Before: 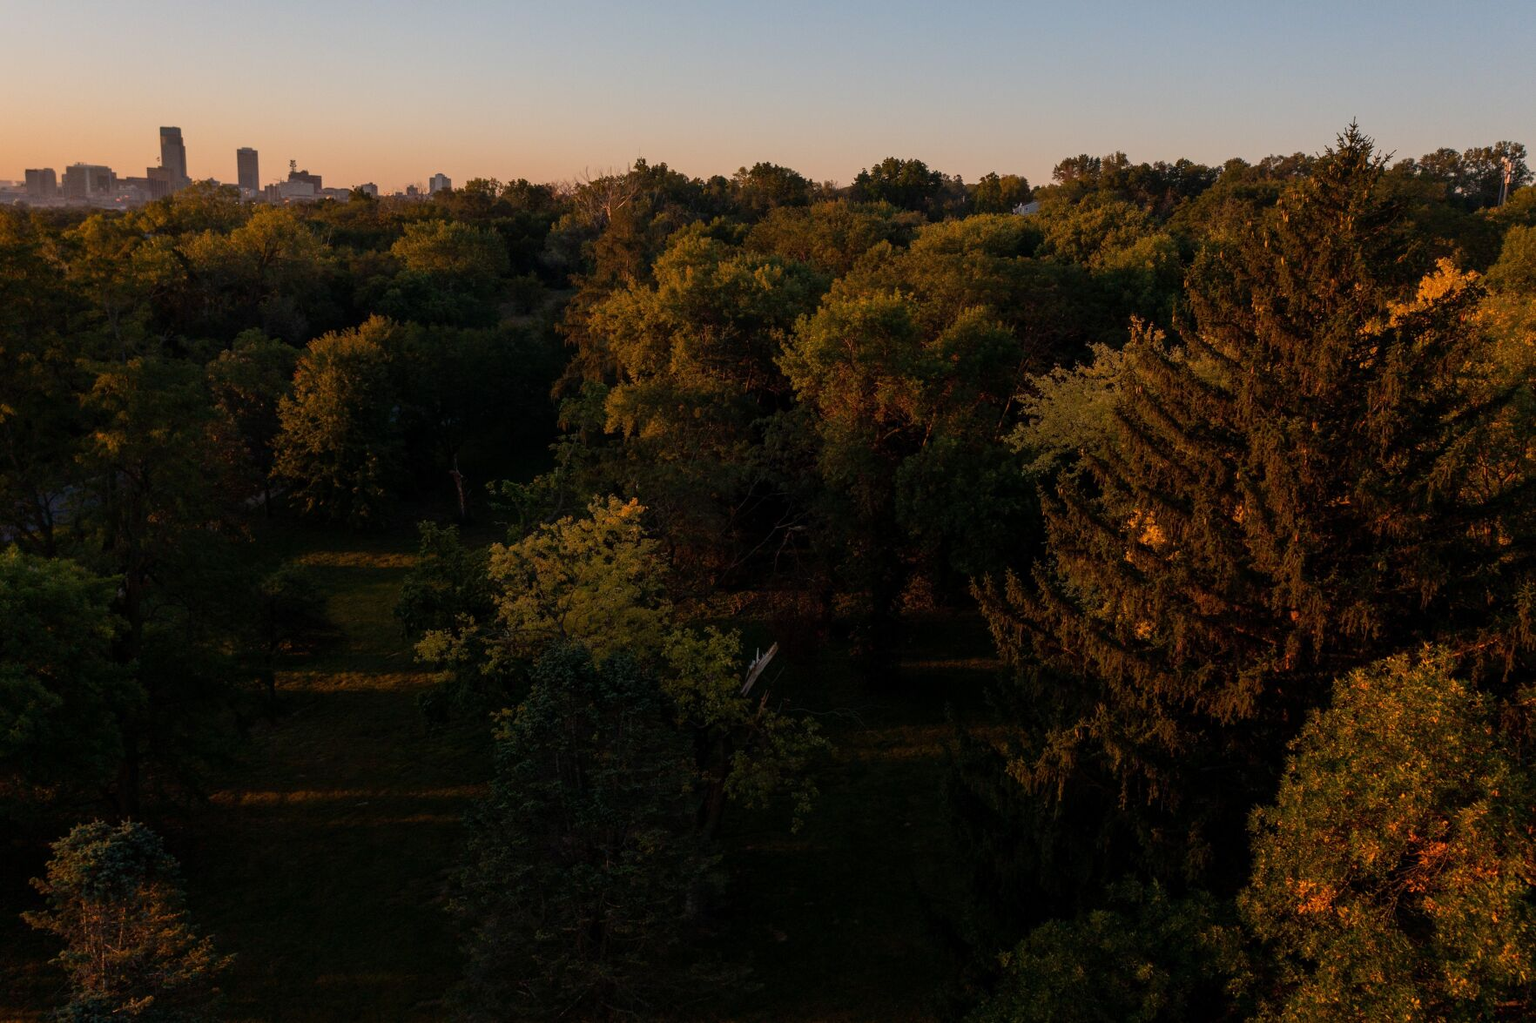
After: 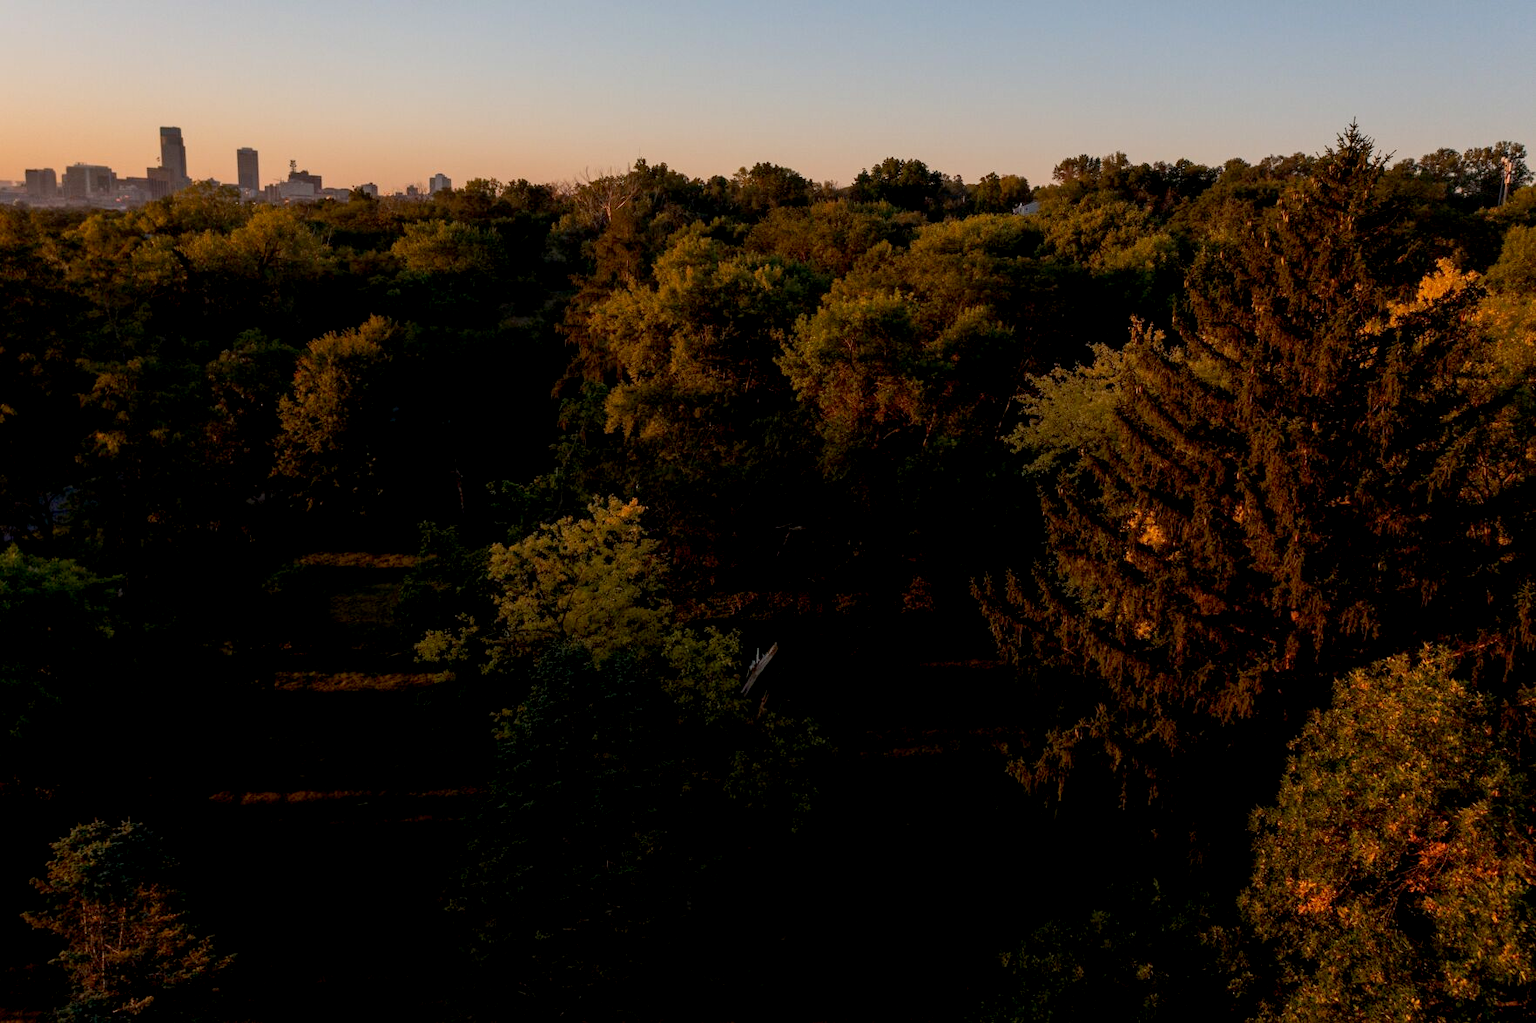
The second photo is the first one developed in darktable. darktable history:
exposure: black level correction 0.007, exposure 0.095 EV, compensate exposure bias true, compensate highlight preservation false
